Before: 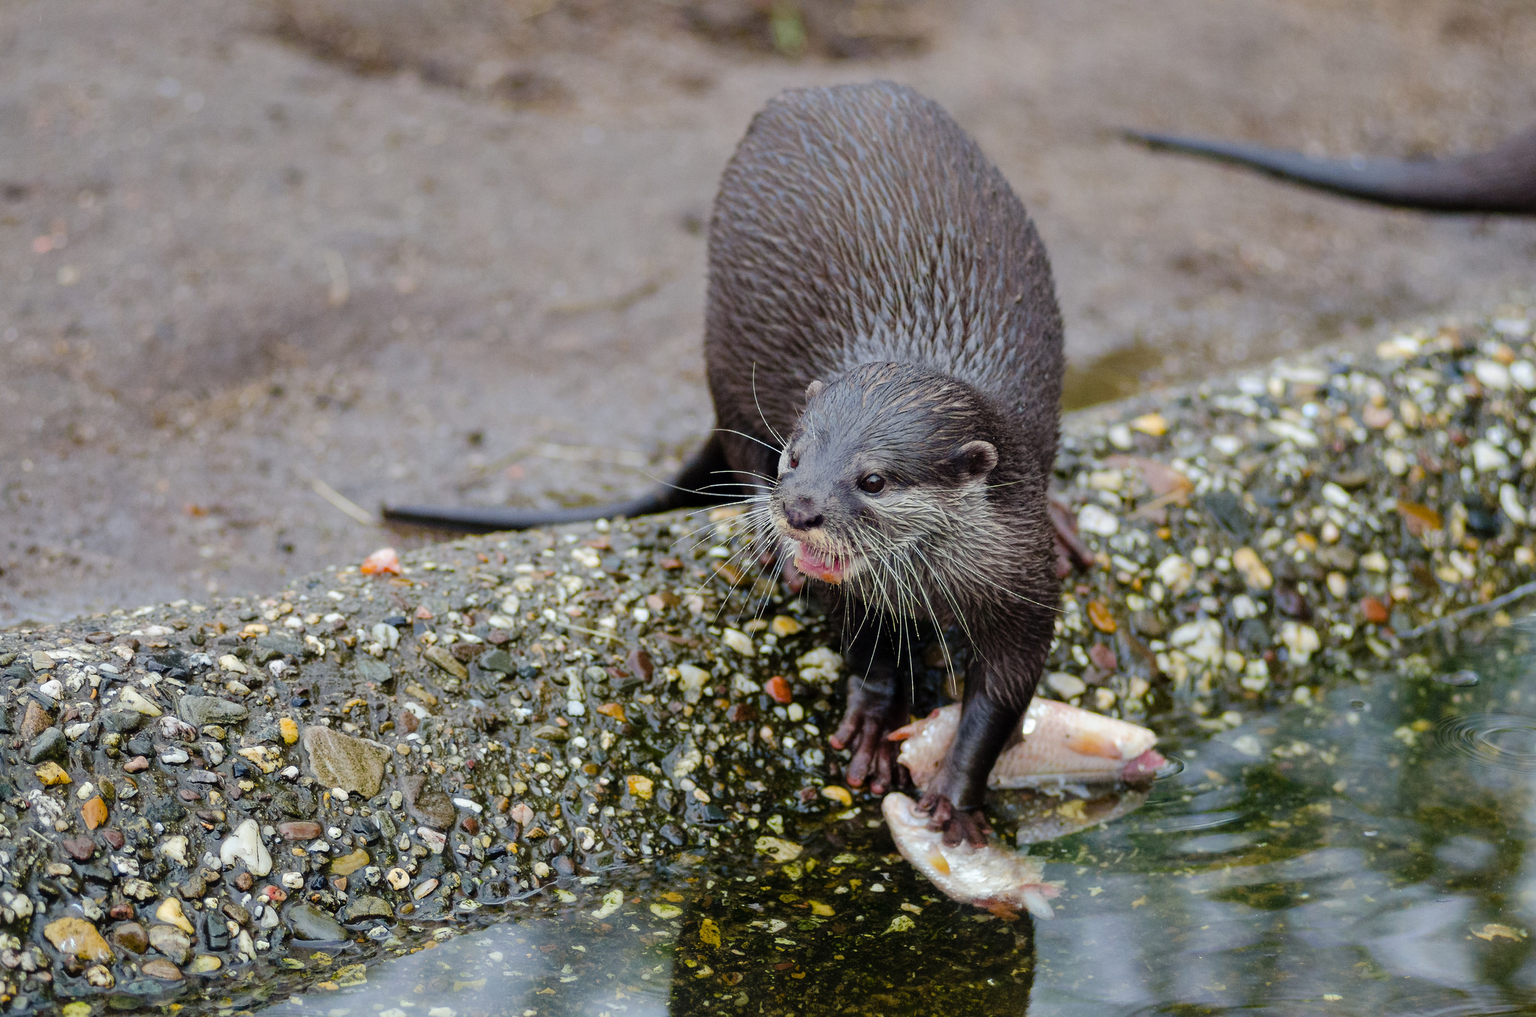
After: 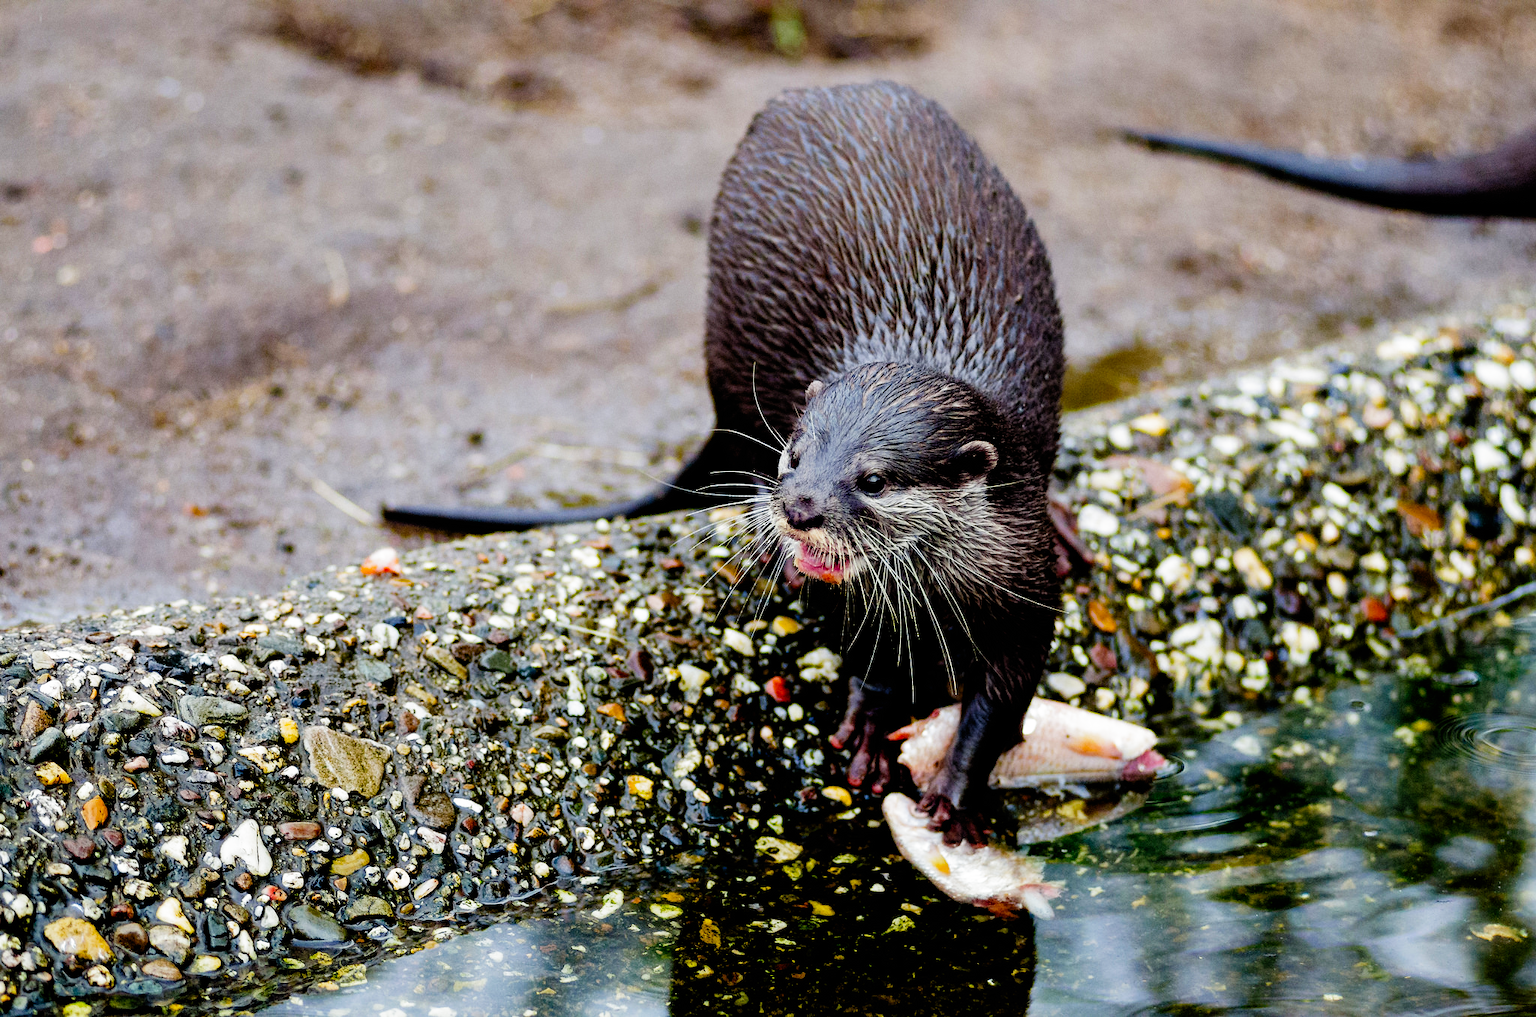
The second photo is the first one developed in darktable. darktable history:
filmic rgb: black relative exposure -3.75 EV, white relative exposure 2.41 EV, dynamic range scaling -49.32%, hardness 3.47, latitude 30.48%, contrast 1.791, preserve chrominance no, color science v5 (2021)
